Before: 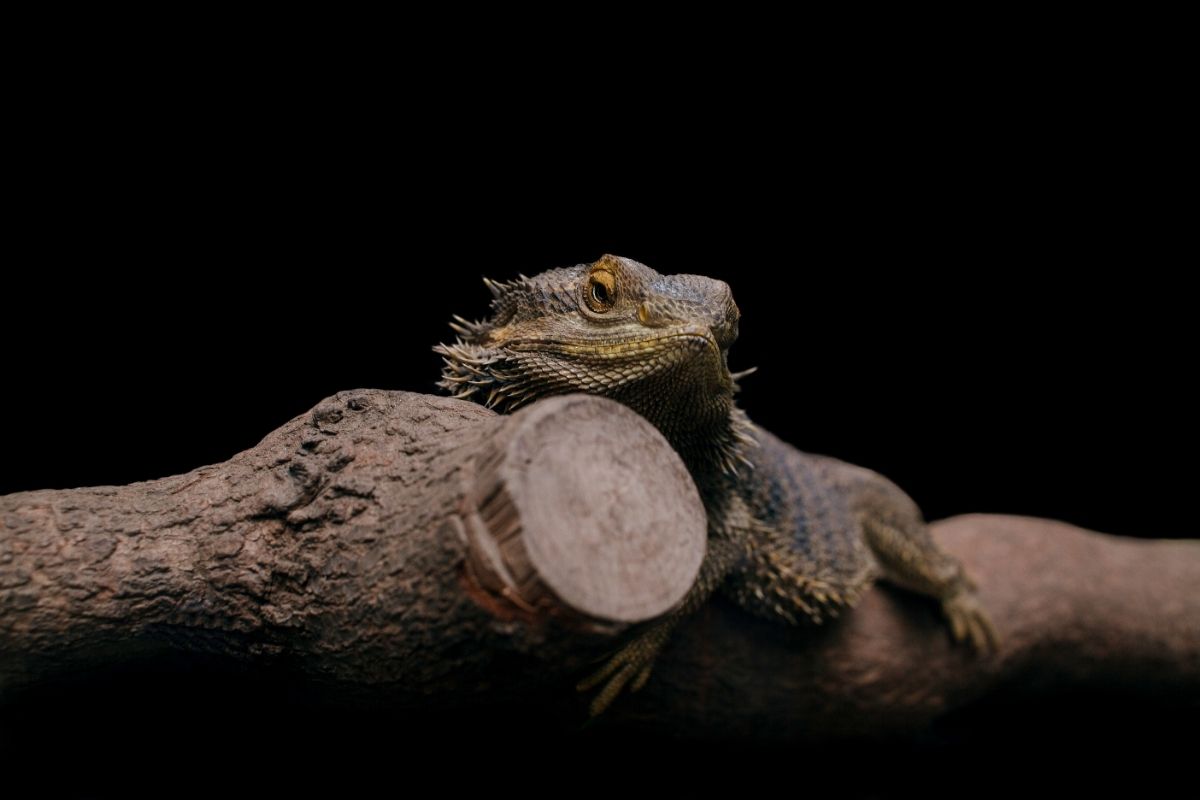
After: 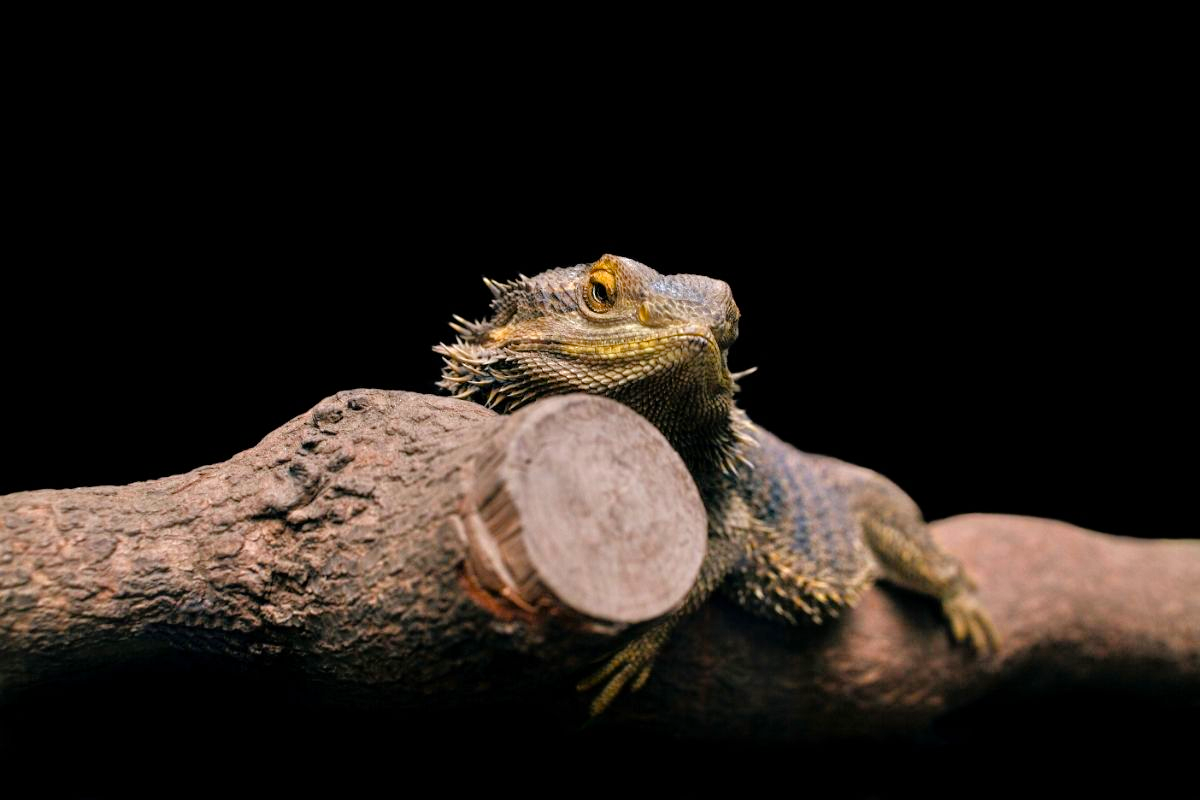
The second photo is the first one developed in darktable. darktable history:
tone equalizer: -7 EV 0.159 EV, -6 EV 0.623 EV, -5 EV 1.18 EV, -4 EV 1.31 EV, -3 EV 1.17 EV, -2 EV 0.6 EV, -1 EV 0.165 EV
color balance rgb: perceptual saturation grading › global saturation 19.269%, perceptual brilliance grading › global brilliance 10.986%
